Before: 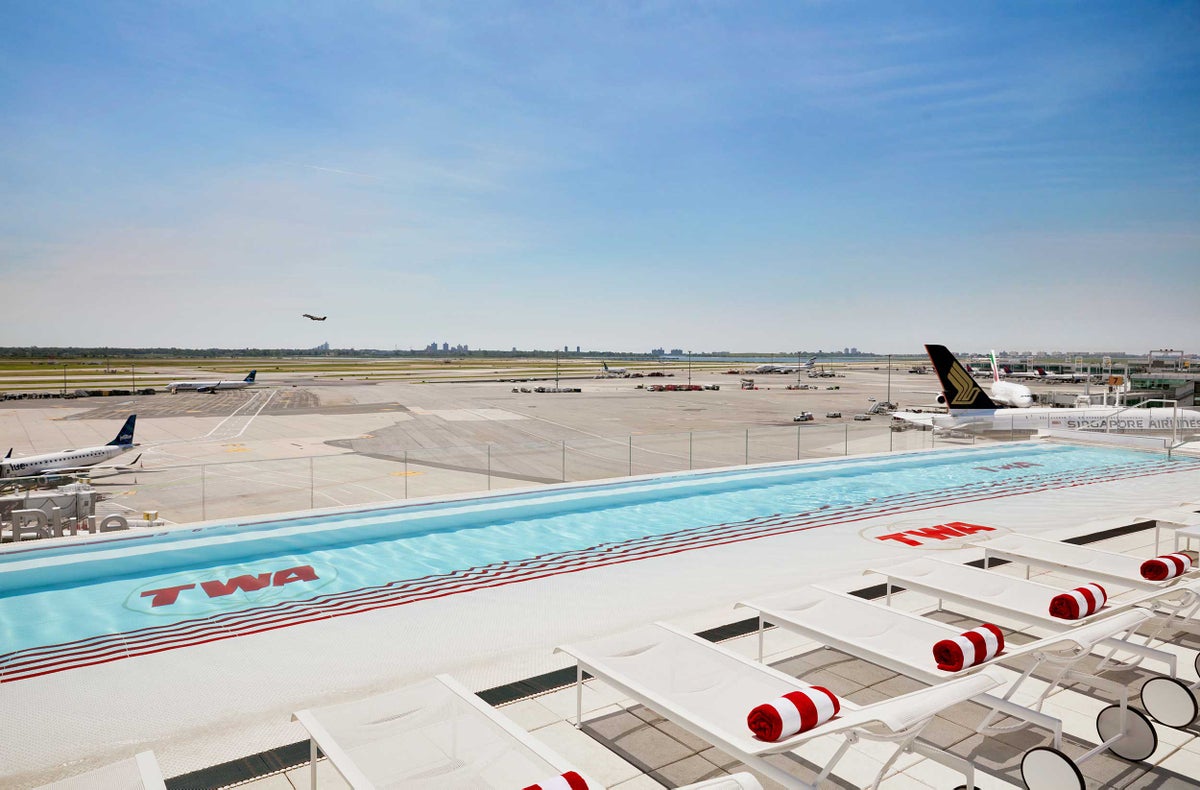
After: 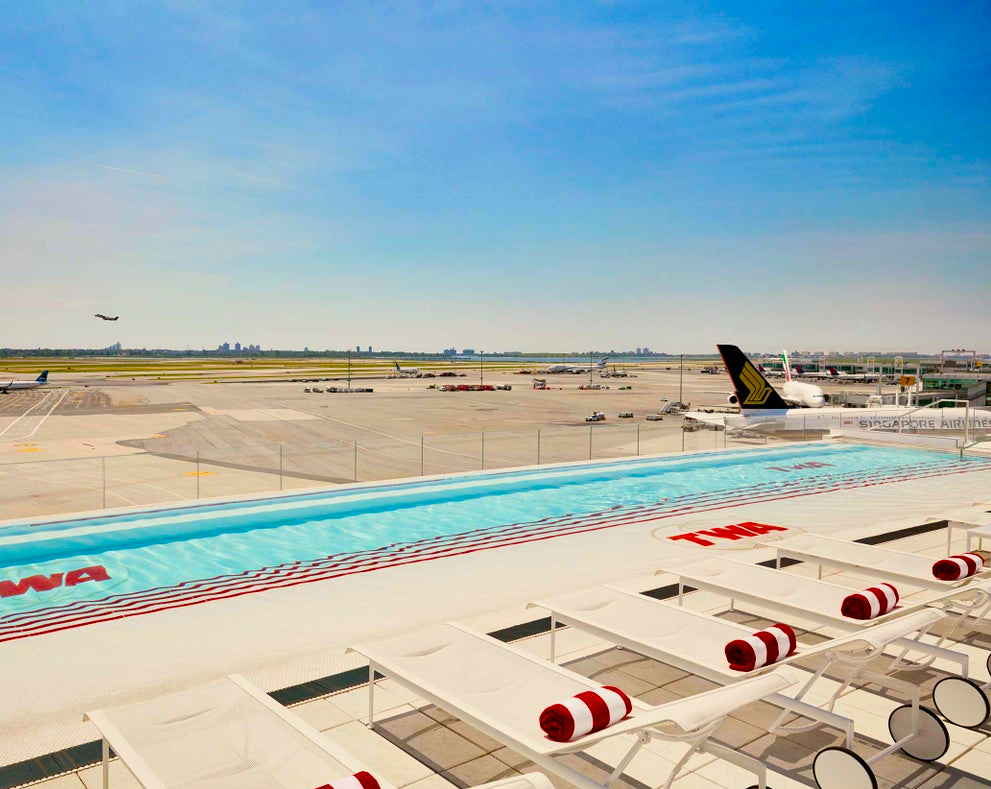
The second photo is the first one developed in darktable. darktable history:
crop: left 17.408%, bottom 0.05%
color balance rgb: highlights gain › chroma 3.031%, highlights gain › hue 76.92°, perceptual saturation grading › global saturation 37.285%, perceptual saturation grading › shadows 36.159%, global vibrance 25.035%
